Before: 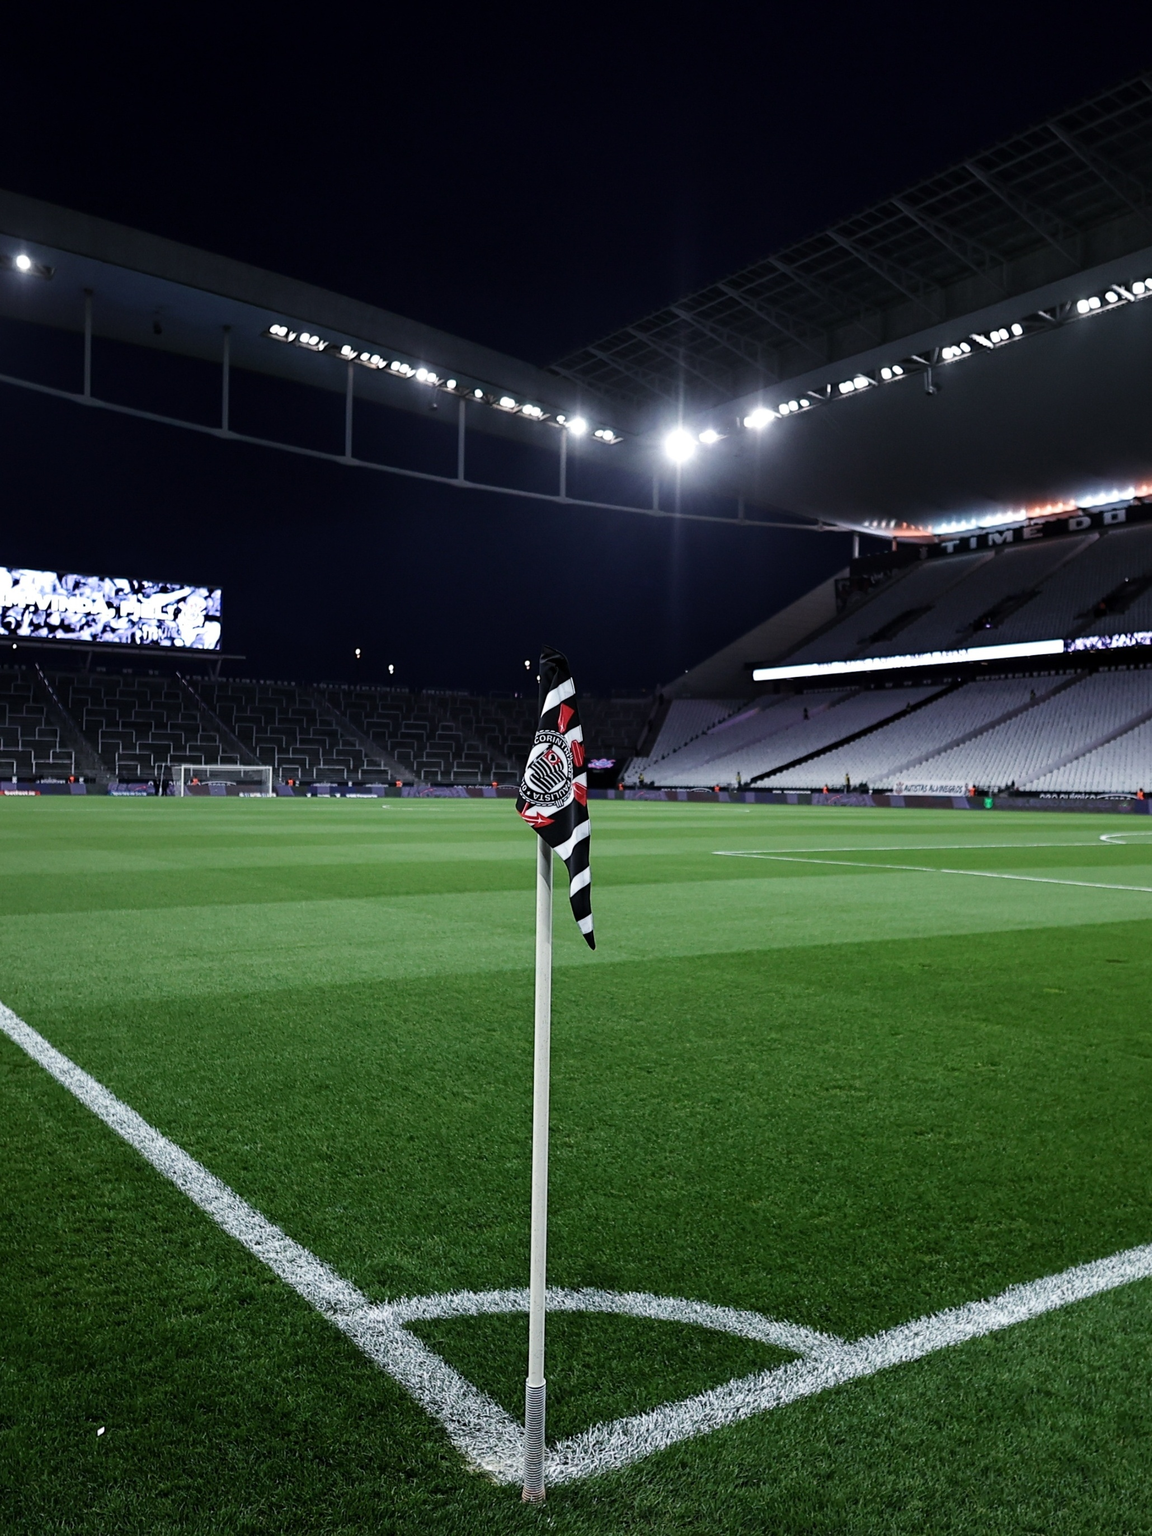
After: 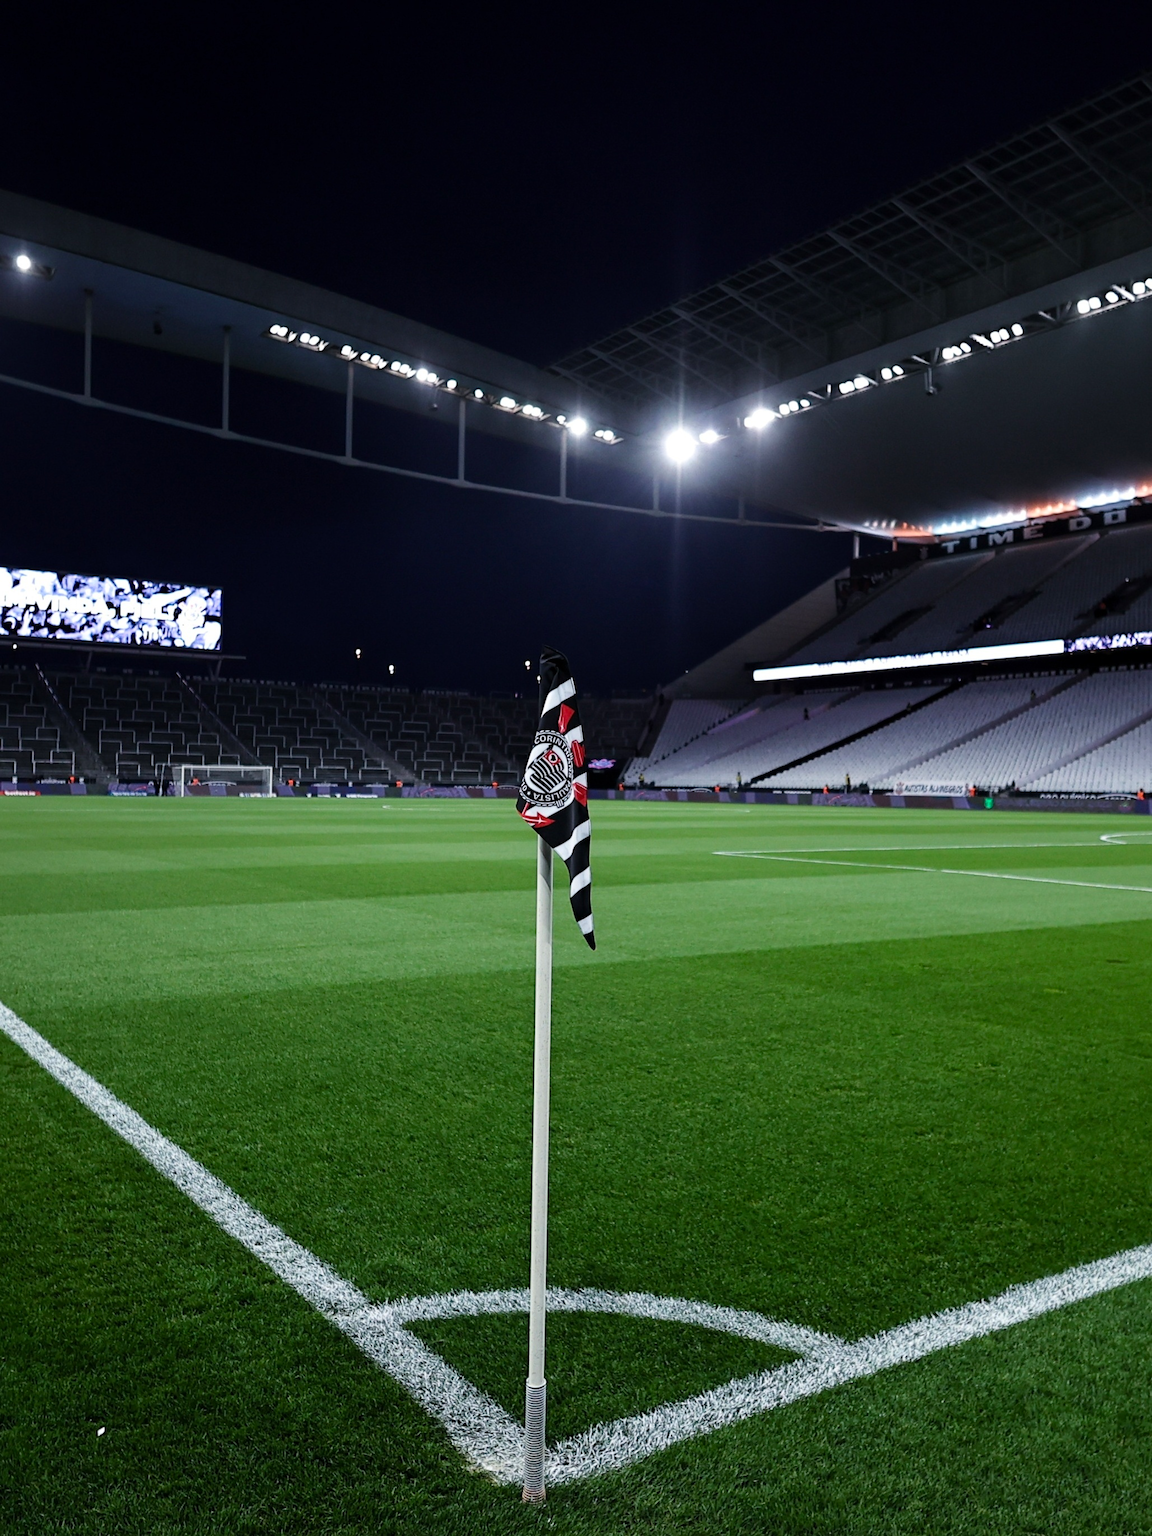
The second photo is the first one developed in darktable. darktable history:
color balance rgb: perceptual saturation grading › global saturation 7.469%, perceptual saturation grading › shadows 2.869%, global vibrance 20%
